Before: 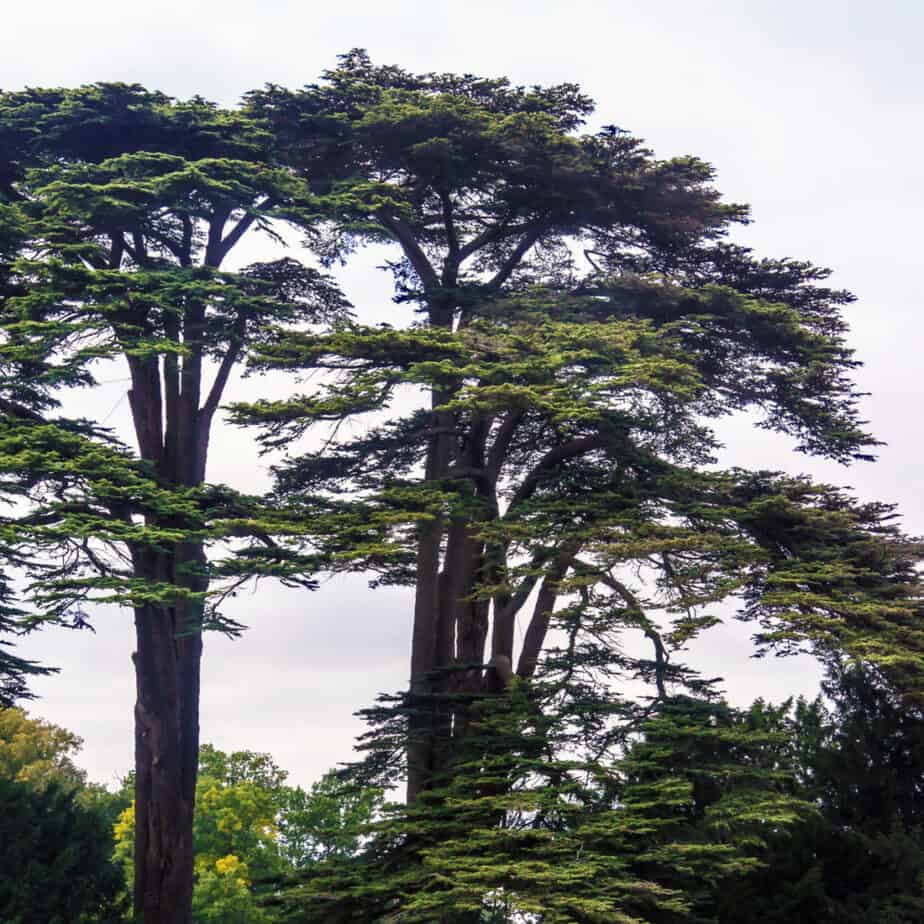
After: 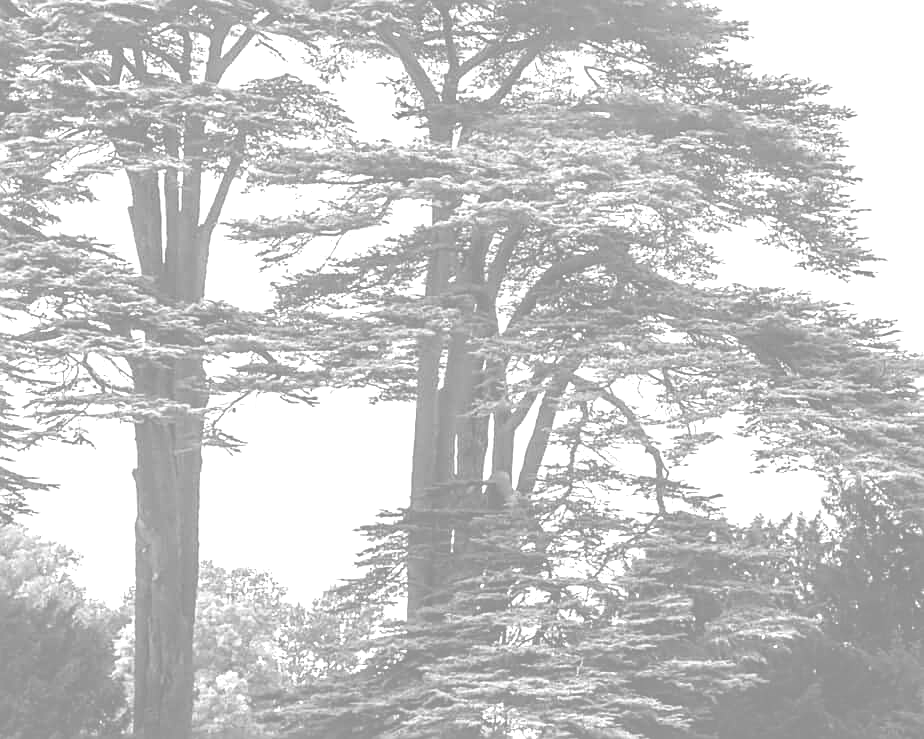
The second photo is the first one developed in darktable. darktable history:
sharpen: amount 0.575
exposure: black level correction 0, exposure 0.7 EV, compensate exposure bias true, compensate highlight preservation false
color balance: lift [1.005, 0.99, 1.007, 1.01], gamma [1, 0.979, 1.011, 1.021], gain [0.923, 1.098, 1.025, 0.902], input saturation 90.45%, contrast 7.73%, output saturation 105.91%
colorize: hue 43.2°, saturation 40%, version 1
crop and rotate: top 19.998%
monochrome: on, module defaults
